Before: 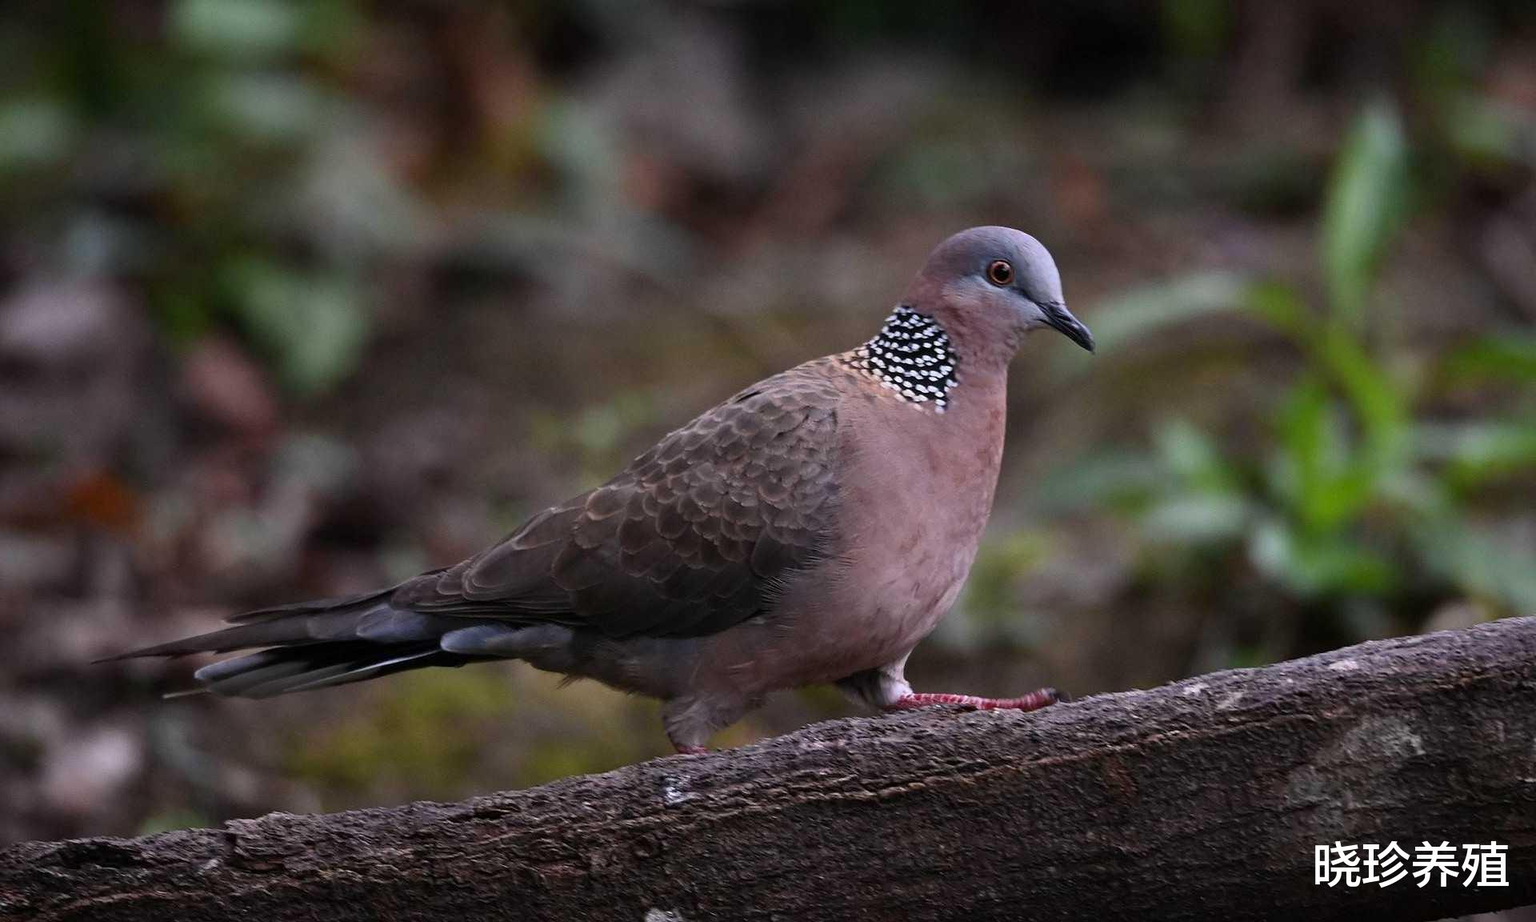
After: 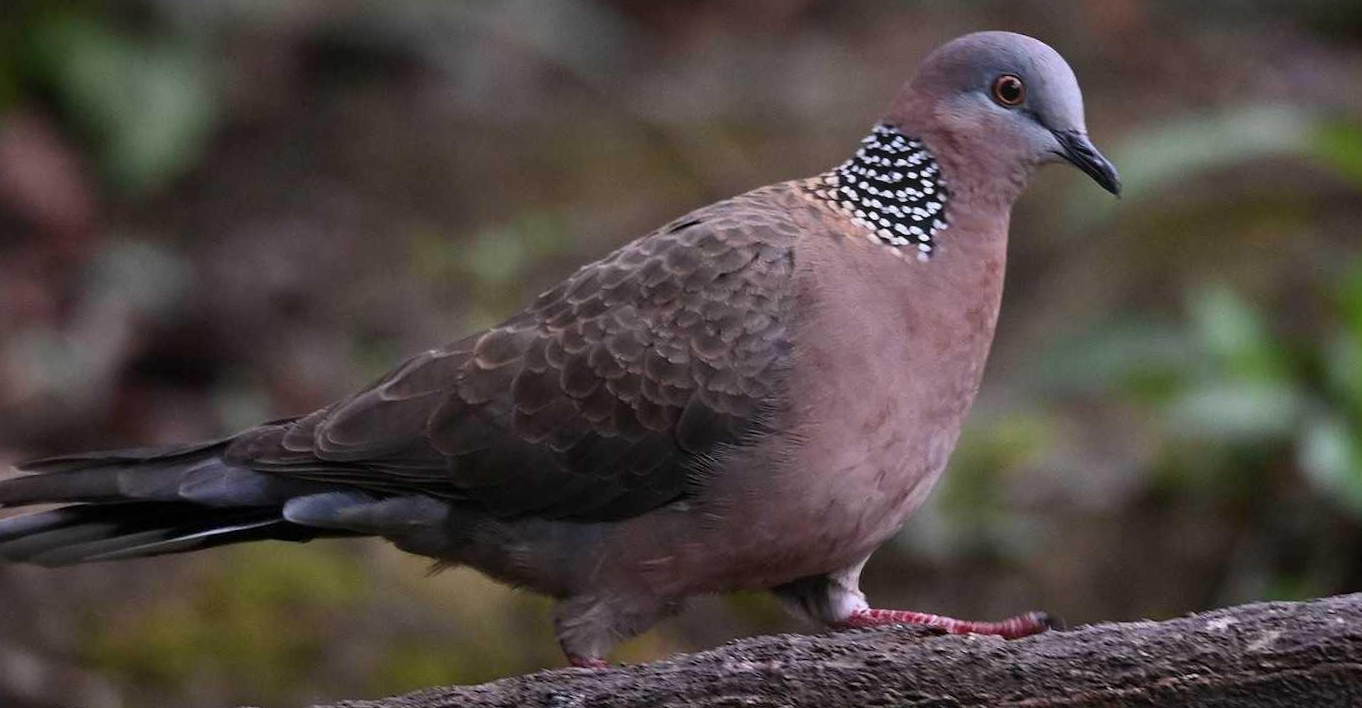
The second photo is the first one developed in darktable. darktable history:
crop and rotate: angle -3.37°, left 9.79%, top 20.73%, right 12.42%, bottom 11.82%
bloom: on, module defaults
